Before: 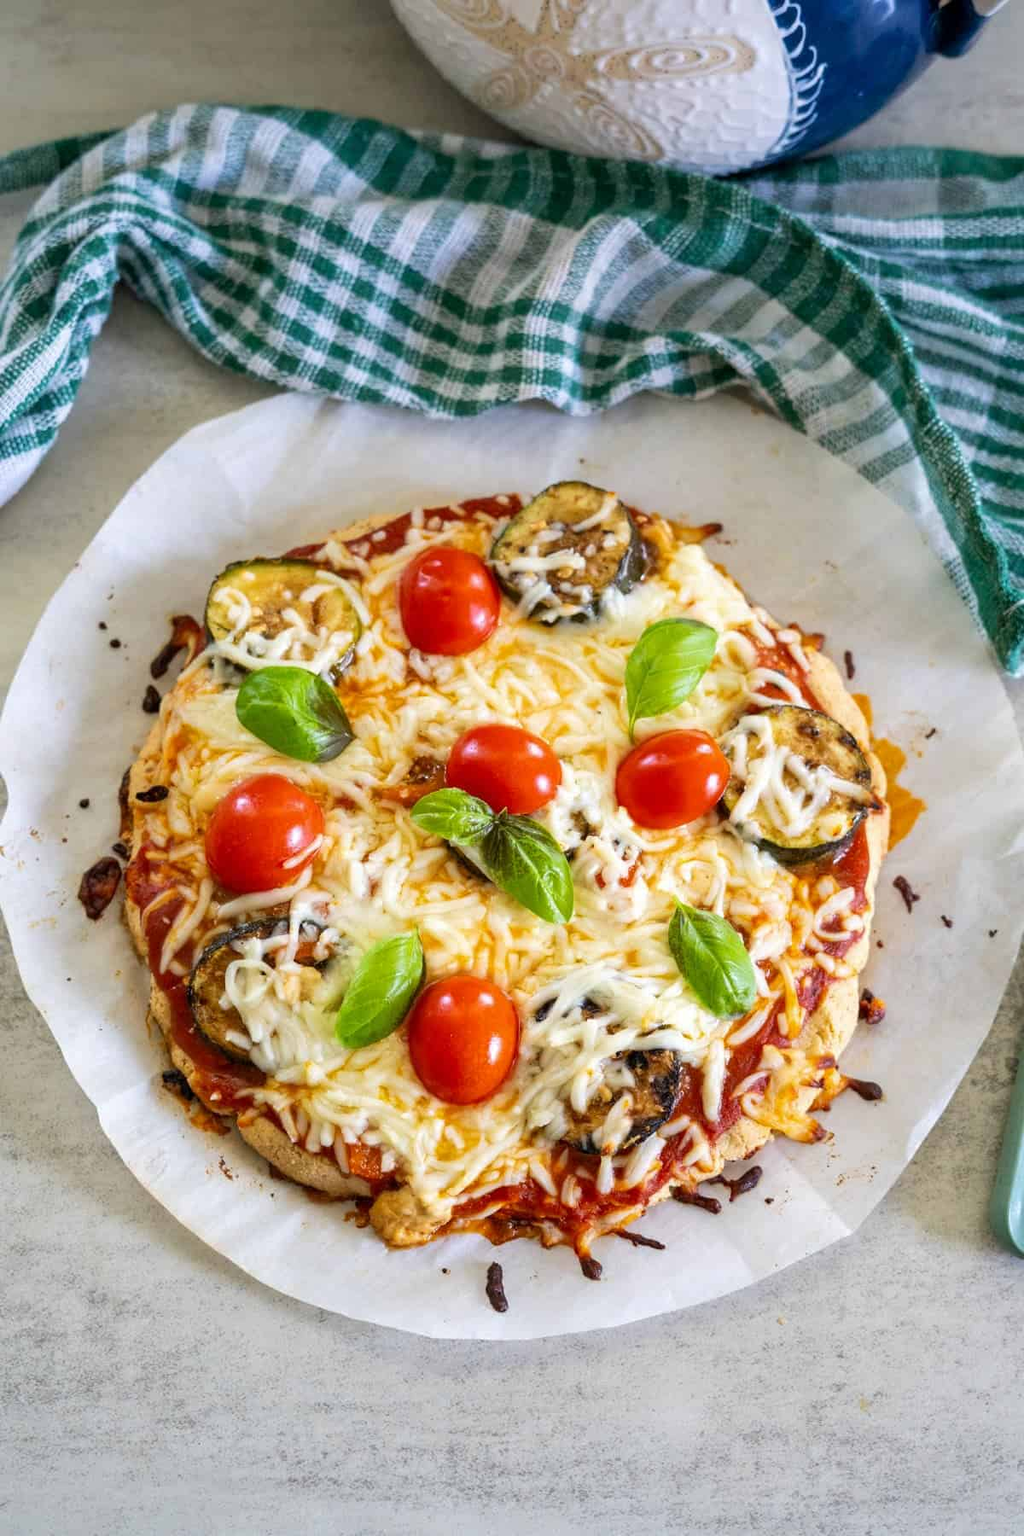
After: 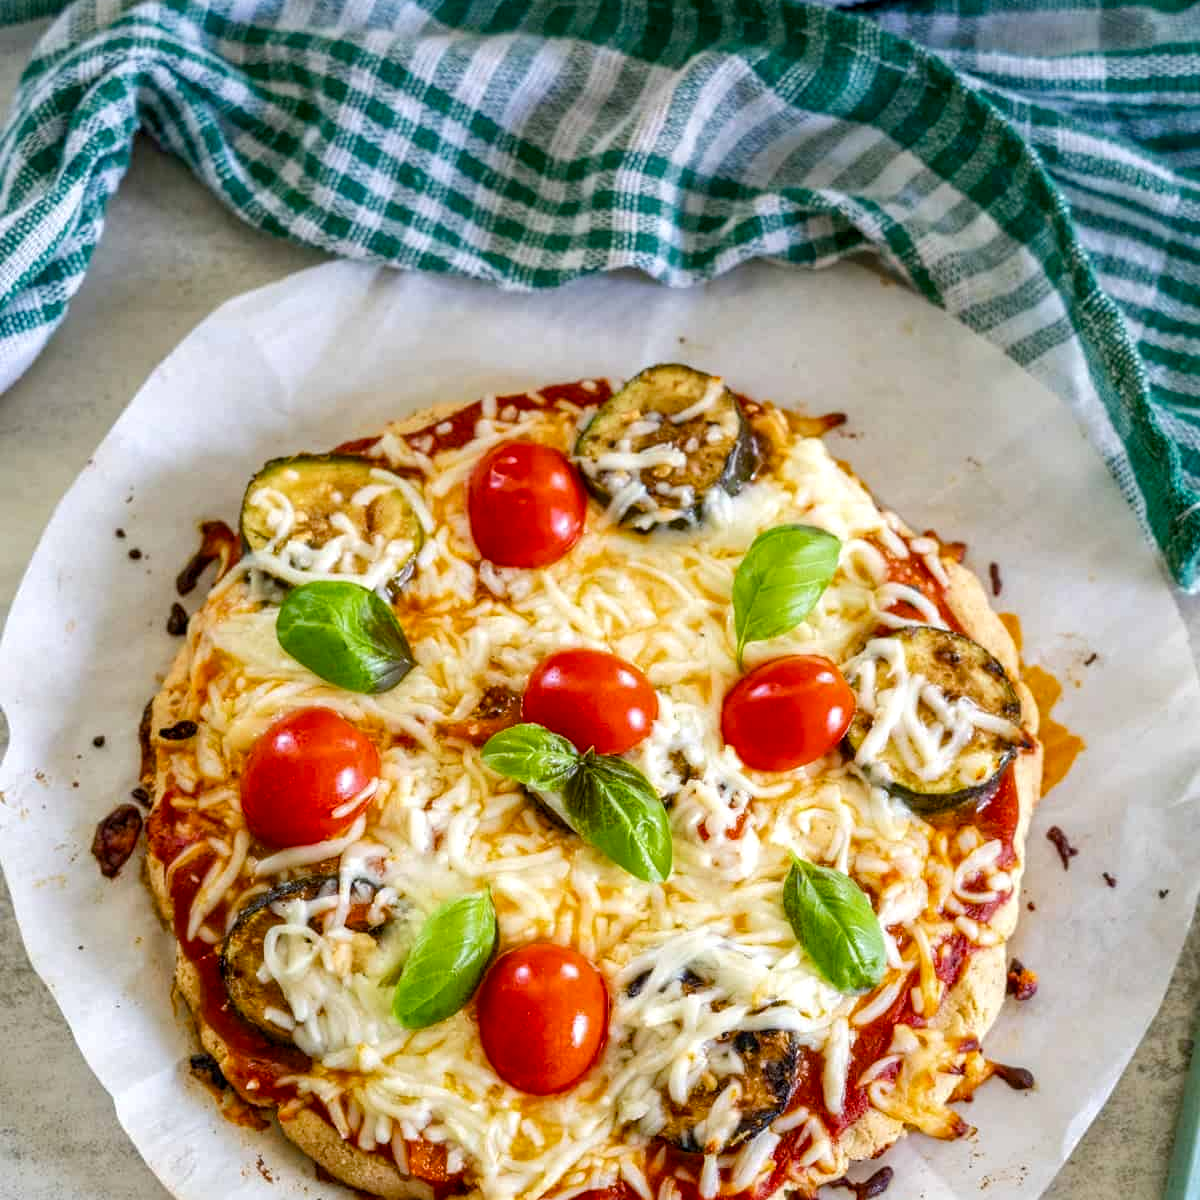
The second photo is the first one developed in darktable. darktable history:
tone equalizer: edges refinement/feathering 500, mask exposure compensation -1.57 EV, preserve details no
color zones: curves: ch1 [(0, 0.513) (0.143, 0.524) (0.286, 0.511) (0.429, 0.506) (0.571, 0.503) (0.714, 0.503) (0.857, 0.508) (1, 0.513)]
levels: mode automatic
color balance rgb: perceptual saturation grading › global saturation 20%, perceptual saturation grading › highlights -25.274%, perceptual saturation grading › shadows 24.008%
local contrast: on, module defaults
crop: top 11.143%, bottom 22.177%
